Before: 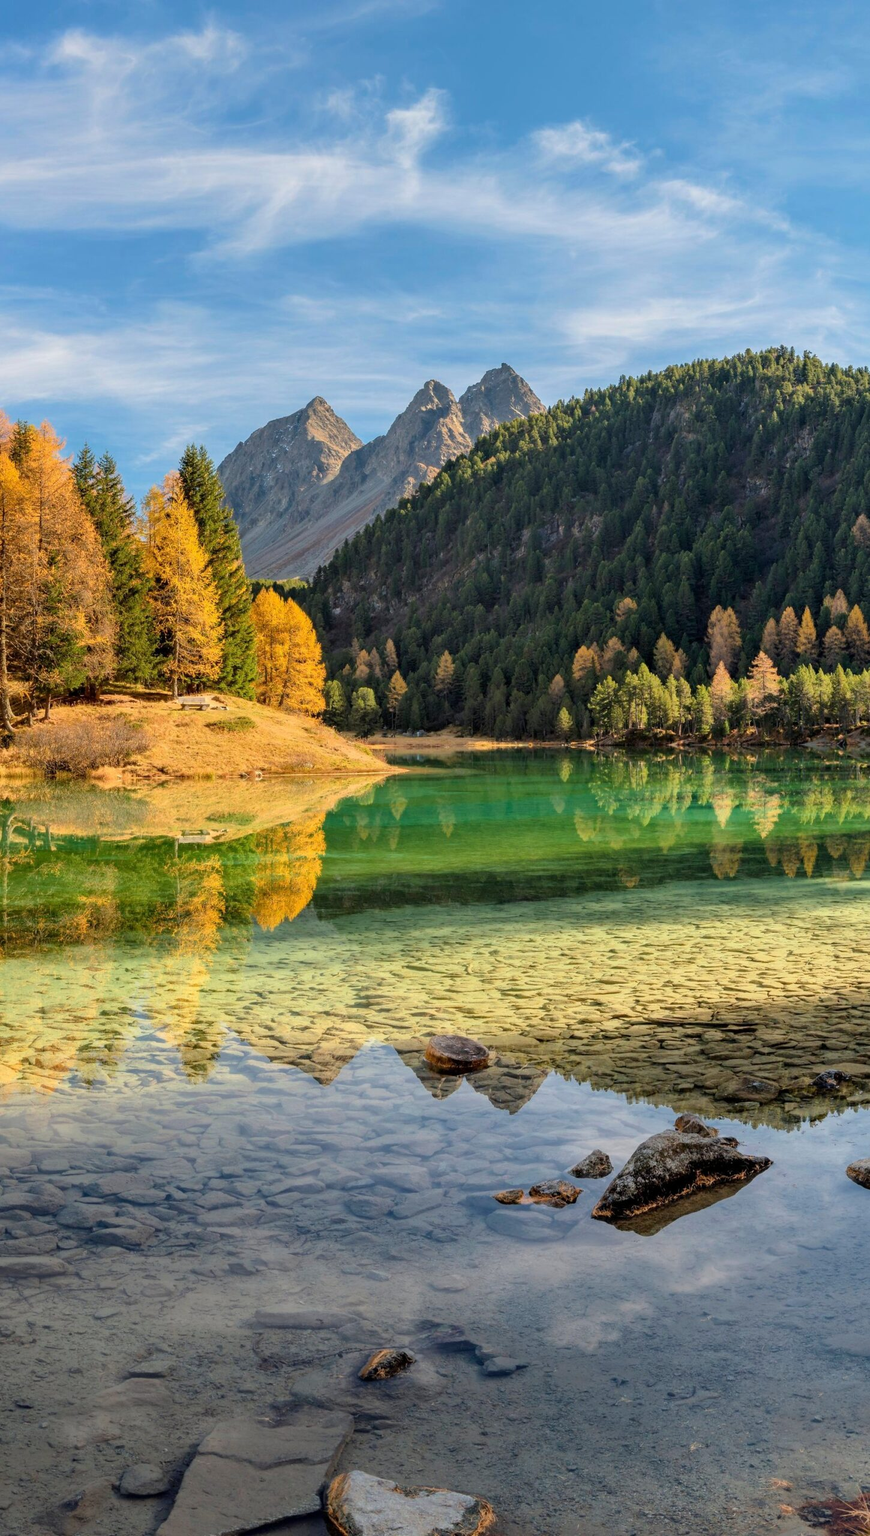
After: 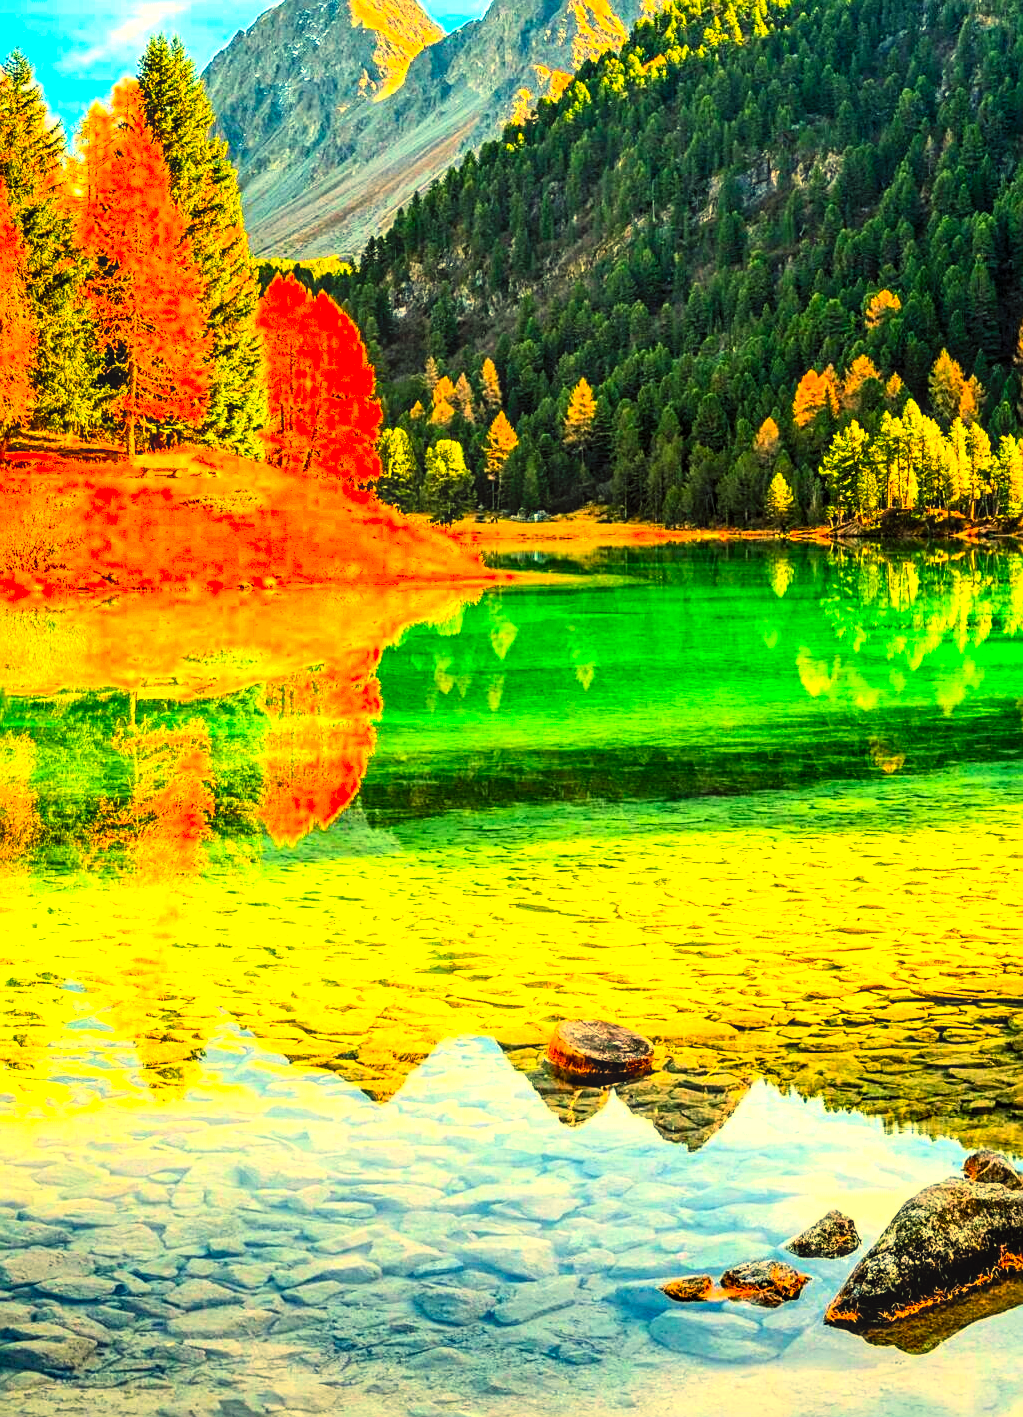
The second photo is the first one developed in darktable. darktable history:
sharpen: on, module defaults
crop: left 11.123%, top 27.61%, right 18.3%, bottom 17.034%
local contrast: on, module defaults
exposure: black level correction -0.002, exposure 1.115 EV, compensate highlight preservation false
color balance: mode lift, gamma, gain (sRGB), lift [1.014, 0.966, 0.918, 0.87], gamma [0.86, 0.734, 0.918, 0.976], gain [1.063, 1.13, 1.063, 0.86]
contrast brightness saturation: contrast 0.2, brightness 0.2, saturation 0.8
